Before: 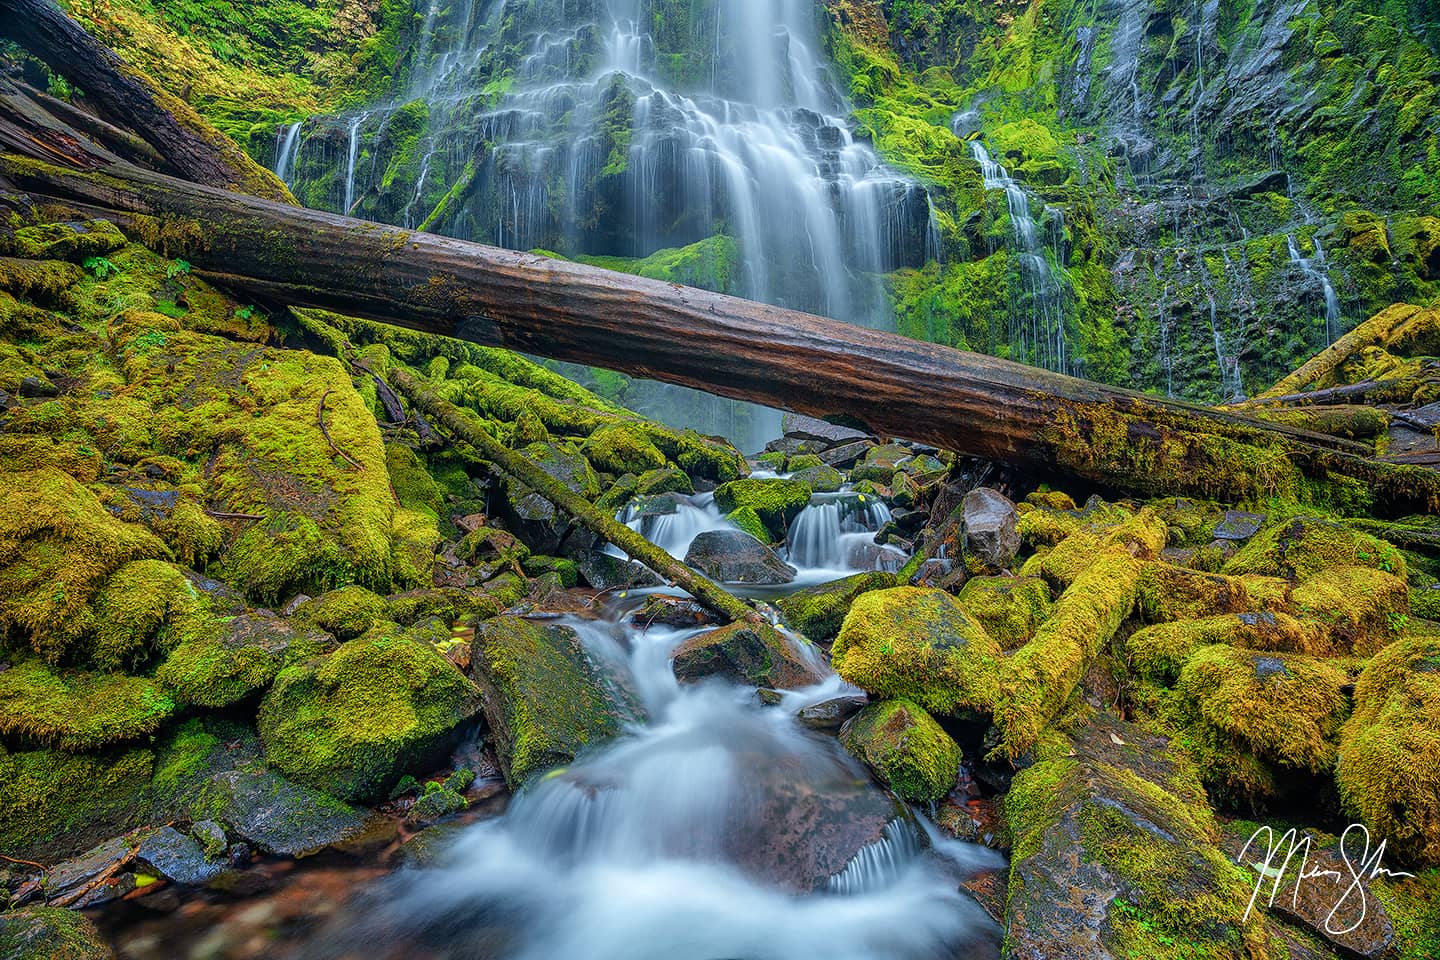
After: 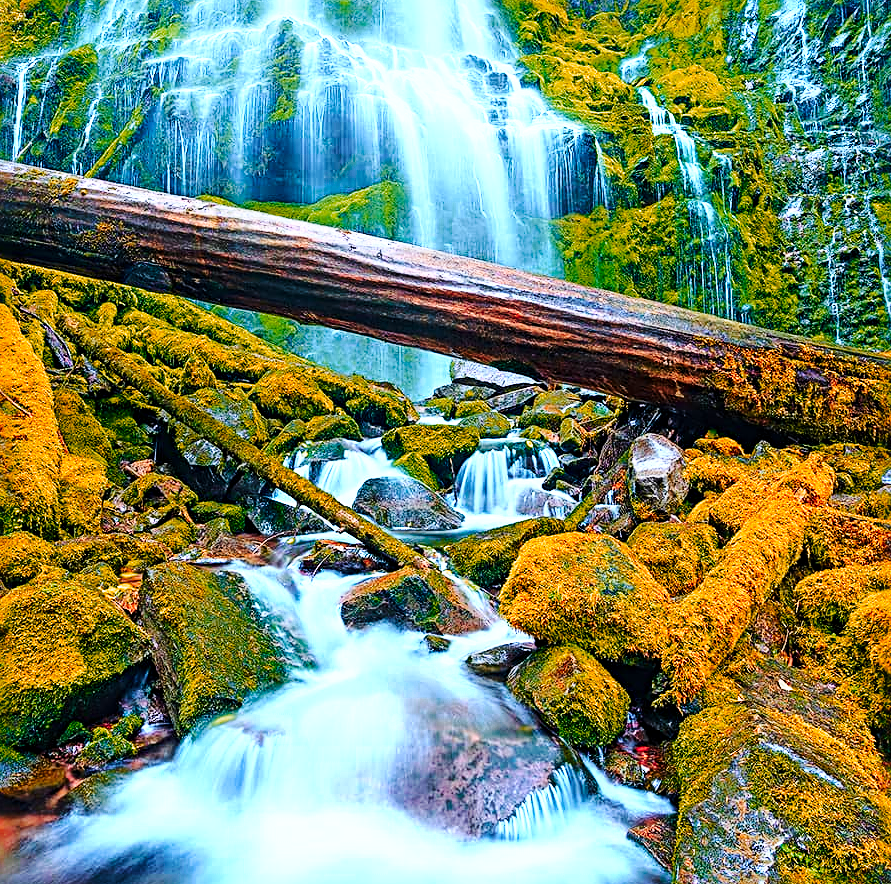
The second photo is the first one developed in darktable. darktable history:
sharpen: radius 4.859
color zones: curves: ch0 [(0.473, 0.374) (0.742, 0.784)]; ch1 [(0.354, 0.737) (0.742, 0.705)]; ch2 [(0.318, 0.421) (0.758, 0.532)]
contrast brightness saturation: contrast 0.07
crop and rotate: left 23.082%, top 5.627%, right 14.992%, bottom 2.286%
color correction: highlights b* 0.06
velvia: on, module defaults
base curve: curves: ch0 [(0, 0) (0.028, 0.03) (0.121, 0.232) (0.46, 0.748) (0.859, 0.968) (1, 1)], preserve colors none
